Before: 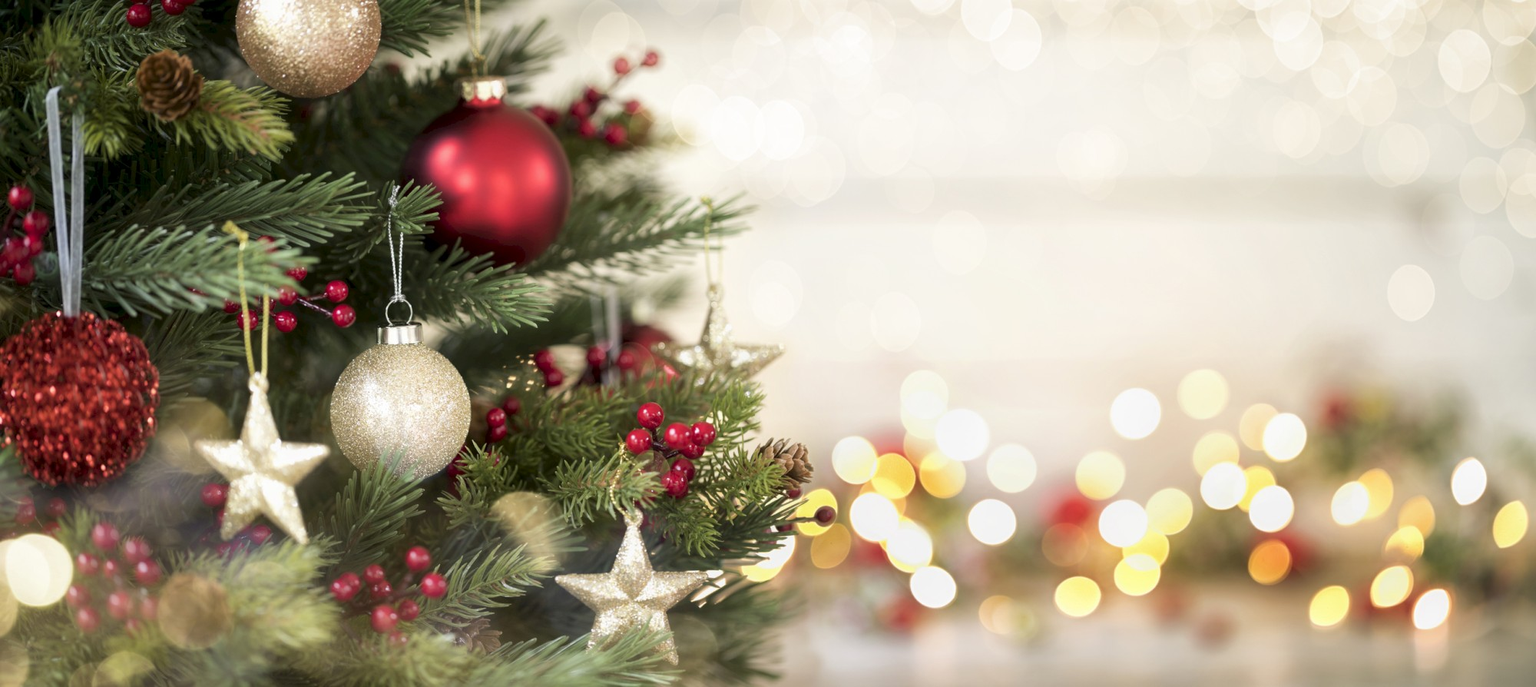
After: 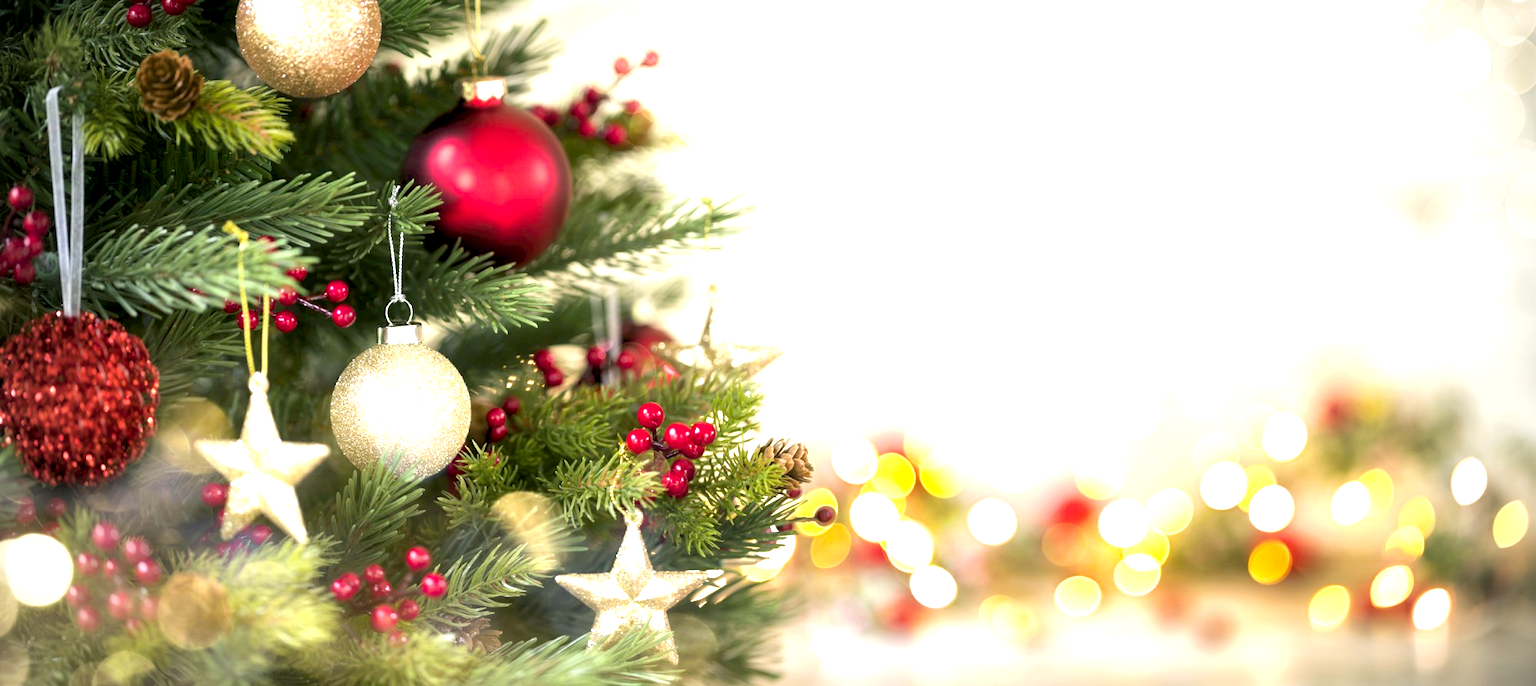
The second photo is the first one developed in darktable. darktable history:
exposure: exposure 1.001 EV, compensate highlight preservation false
color balance rgb: shadows lift › luminance -7.731%, shadows lift › chroma 2.252%, shadows lift › hue 166.35°, global offset › luminance -0.478%, perceptual saturation grading › global saturation 24.874%
vignetting: brightness -0.698
